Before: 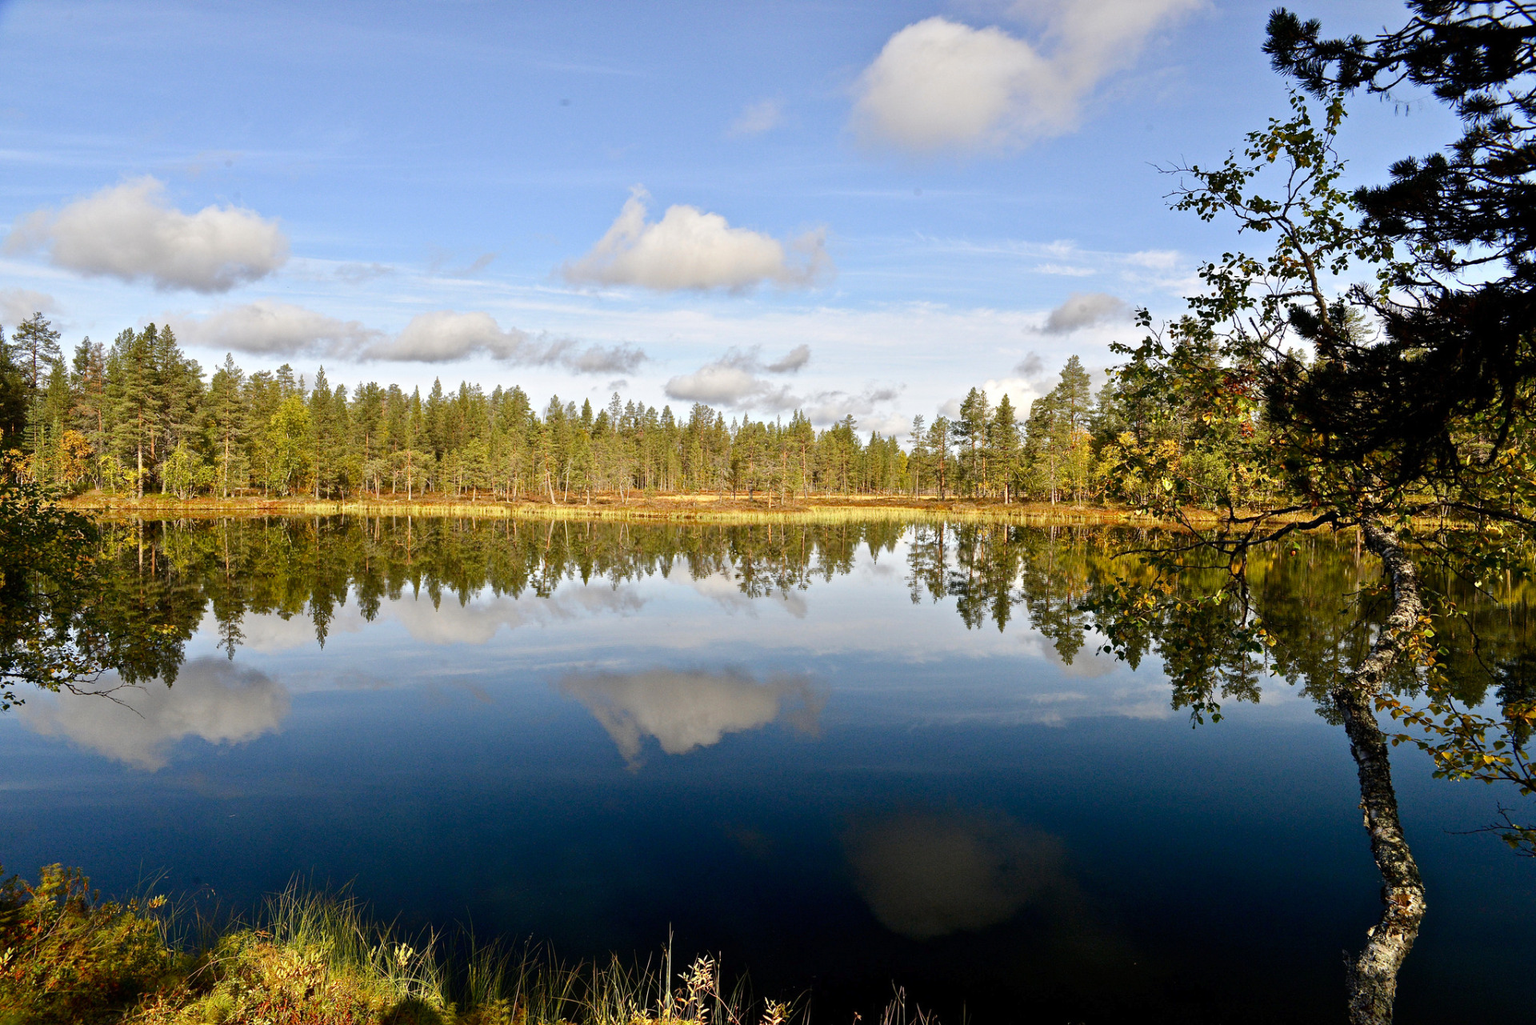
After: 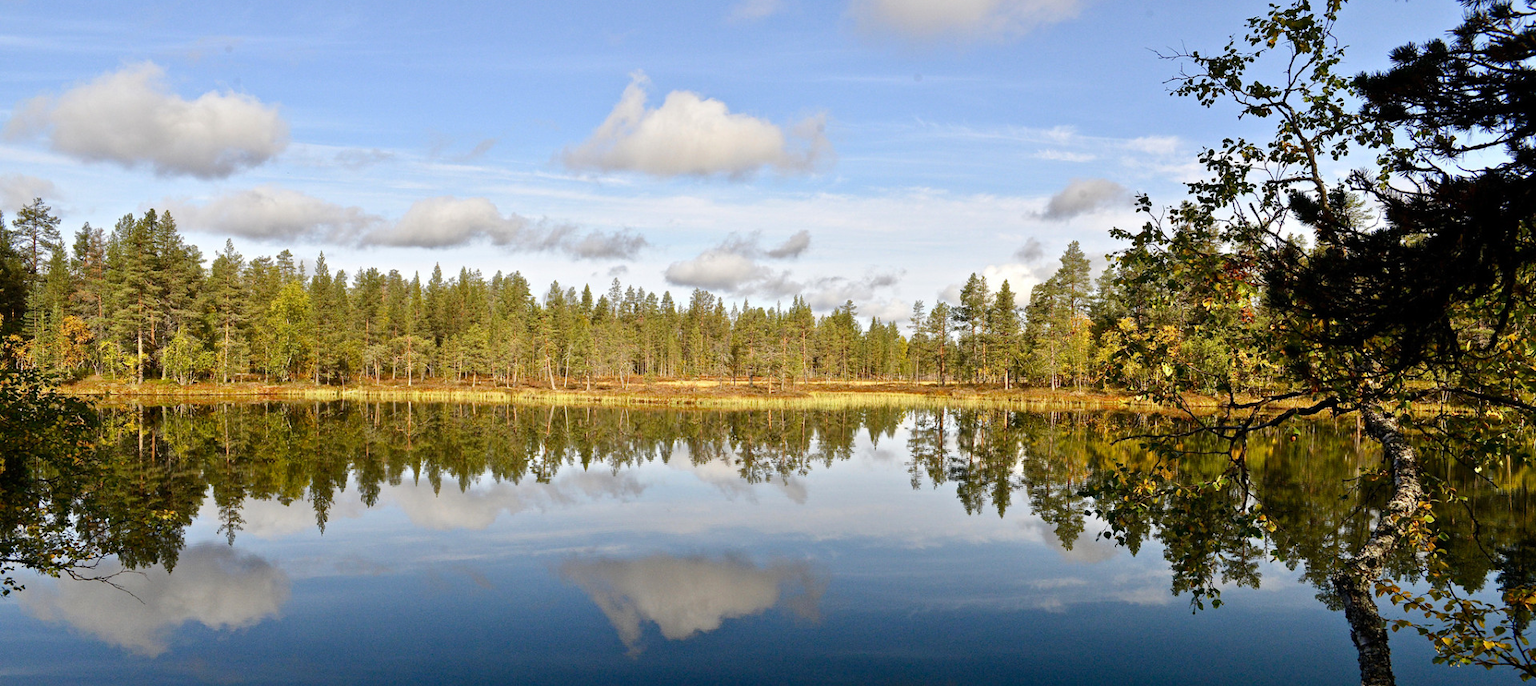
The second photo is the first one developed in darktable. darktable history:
crop: top 11.179%, bottom 21.83%
